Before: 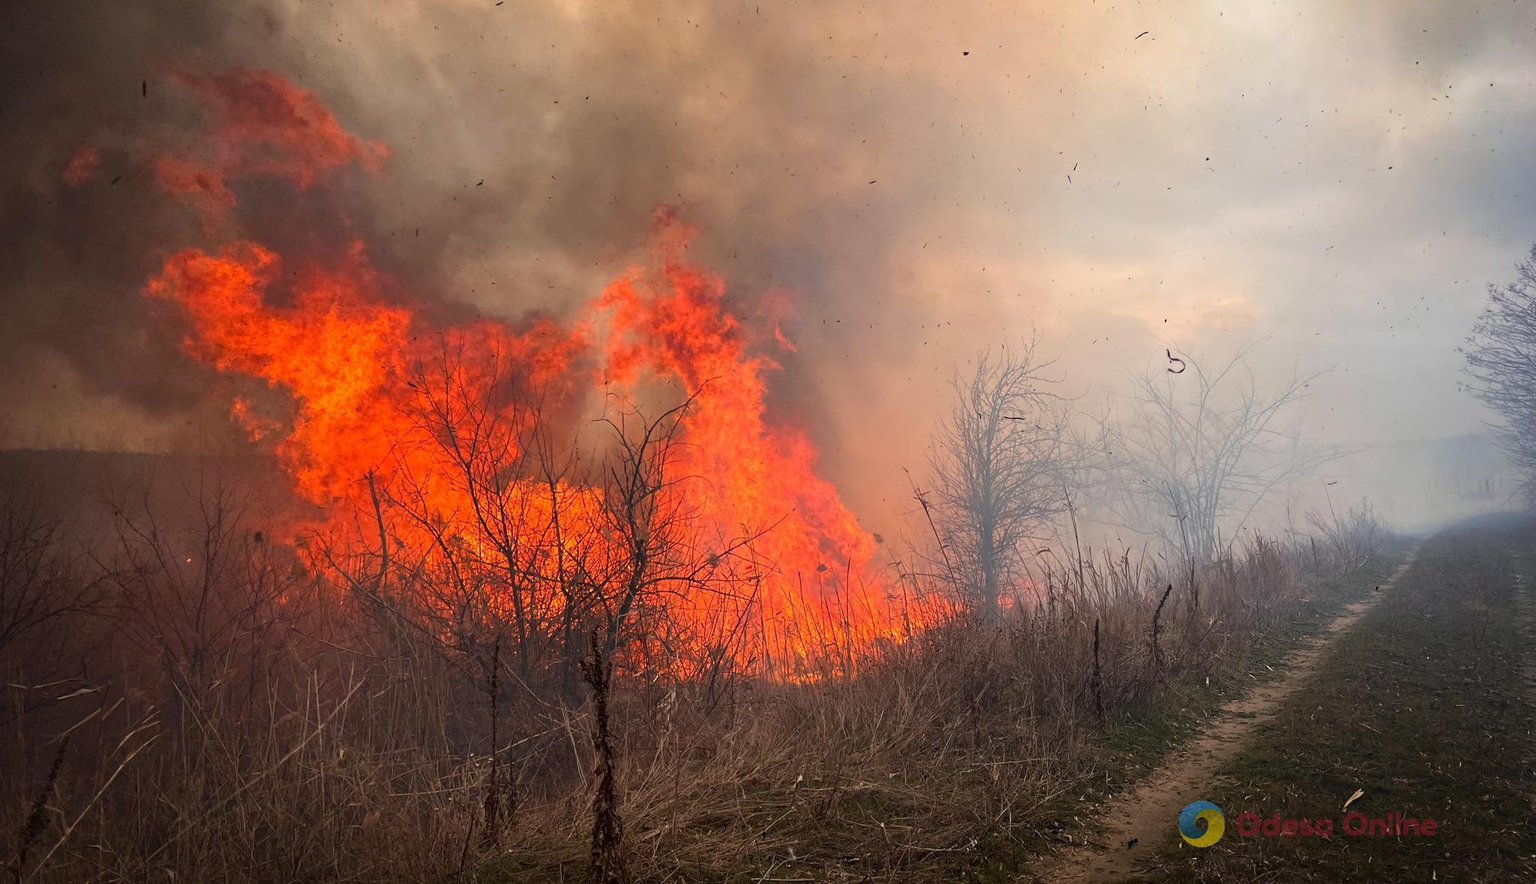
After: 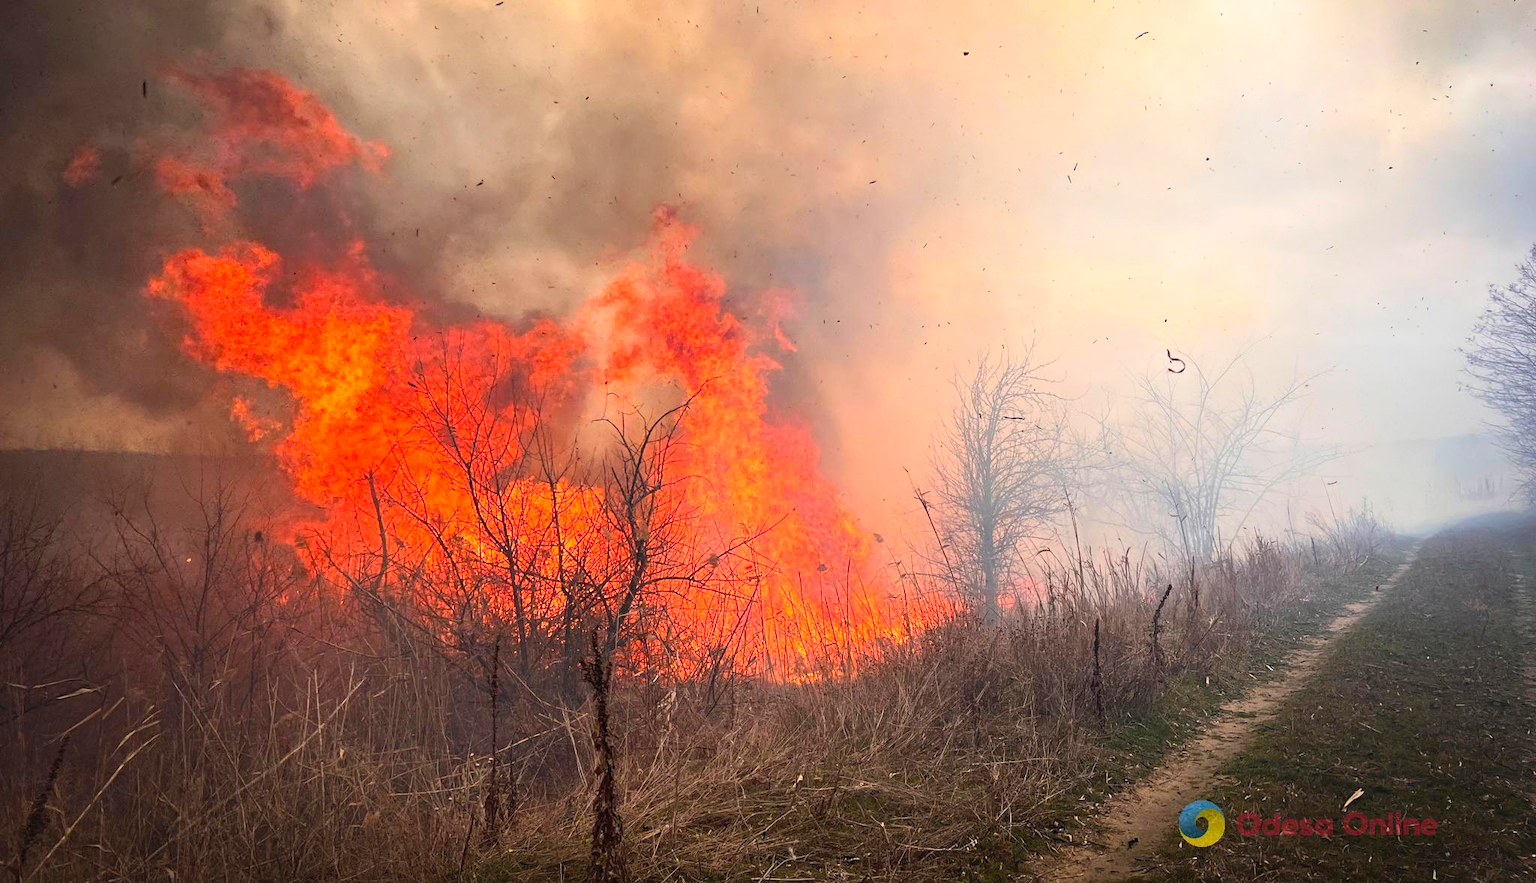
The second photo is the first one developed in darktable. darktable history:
exposure: exposure 0.258 EV, compensate highlight preservation false
contrast brightness saturation: contrast 0.2, brightness 0.16, saturation 0.22
